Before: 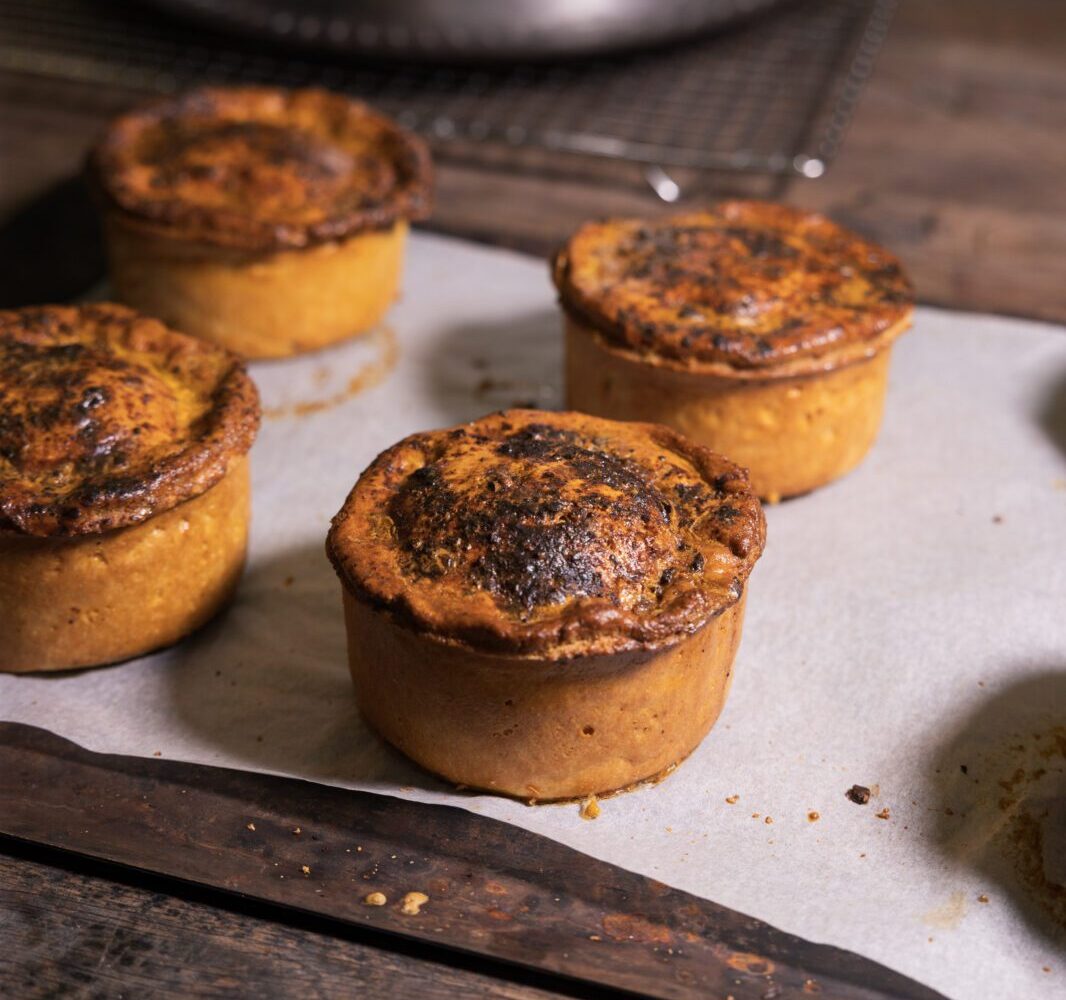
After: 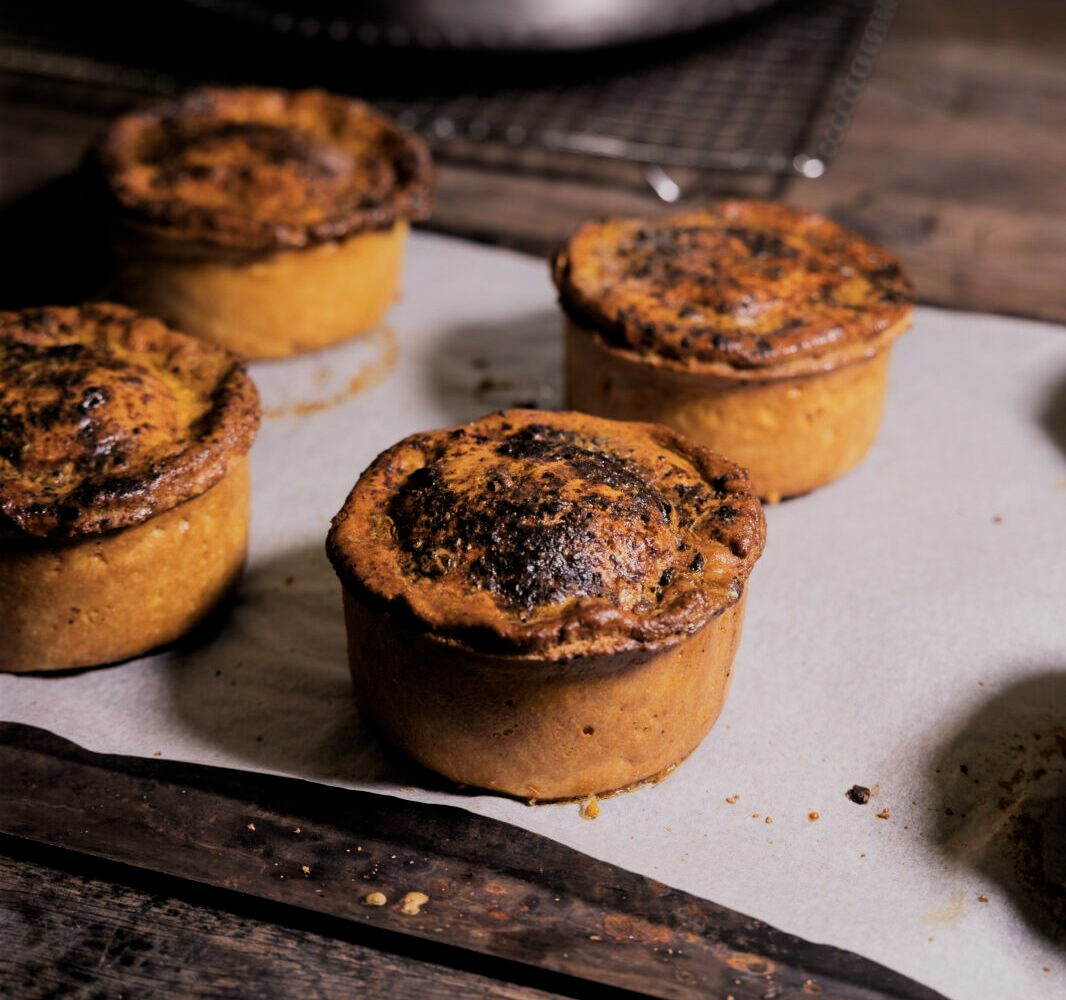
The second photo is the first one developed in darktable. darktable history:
exposure: exposure -0.07 EV, compensate highlight preservation false
filmic rgb: black relative exposure -5 EV, white relative exposure 3.95 EV, hardness 2.88, contrast 1.194
